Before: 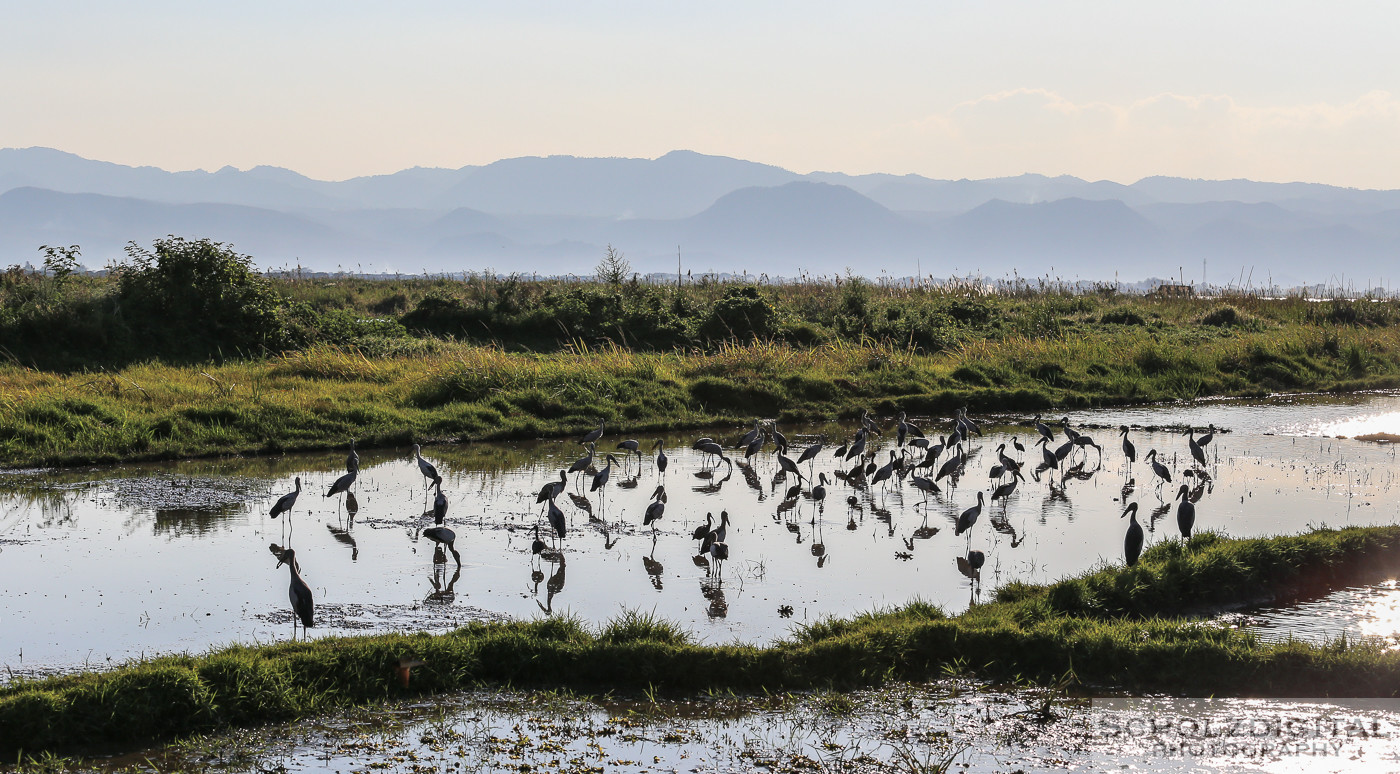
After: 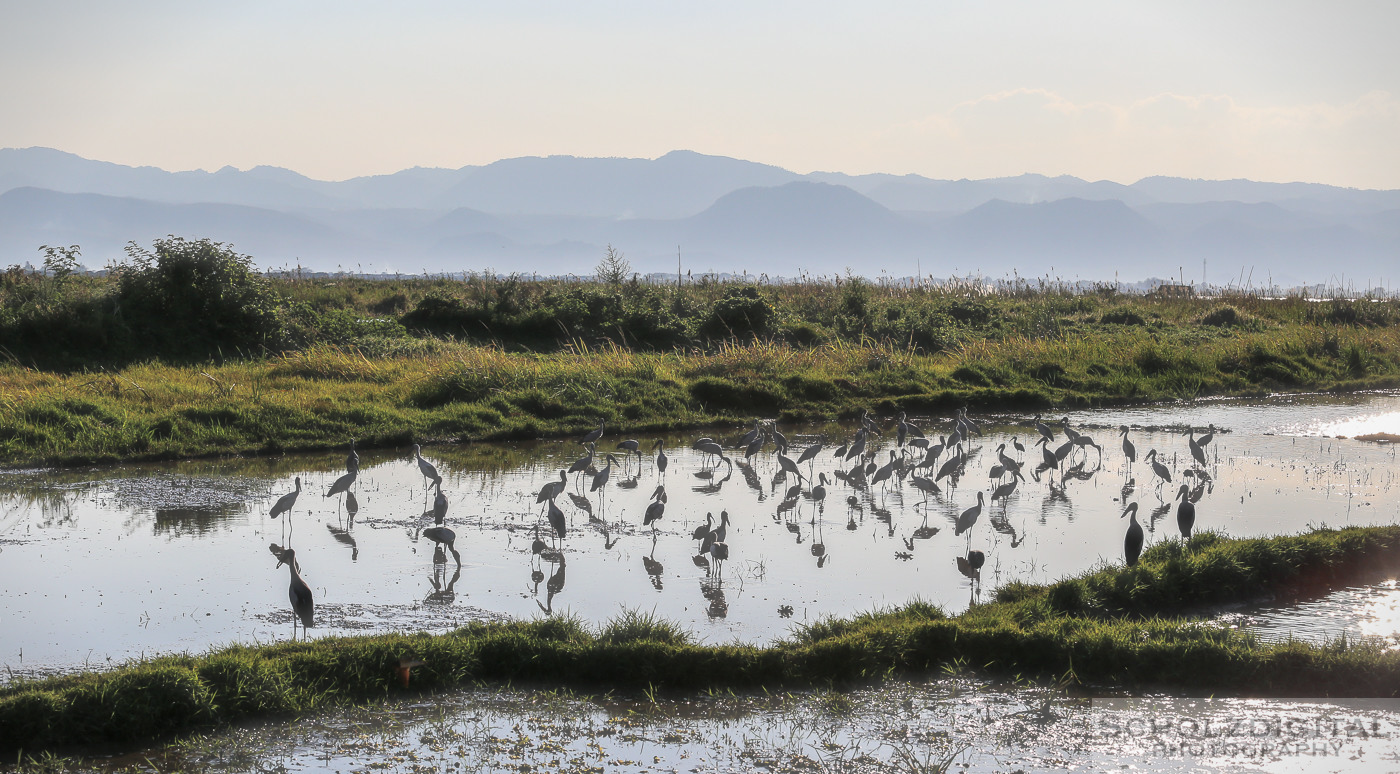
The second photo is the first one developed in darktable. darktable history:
haze removal: strength -0.114, compatibility mode true, adaptive false
vignetting: fall-off start 99.31%, width/height ratio 1.305
tone equalizer: -7 EV 0.208 EV, -6 EV 0.141 EV, -5 EV 0.113 EV, -4 EV 0.073 EV, -2 EV -0.04 EV, -1 EV -0.034 EV, +0 EV -0.043 EV, mask exposure compensation -0.498 EV
